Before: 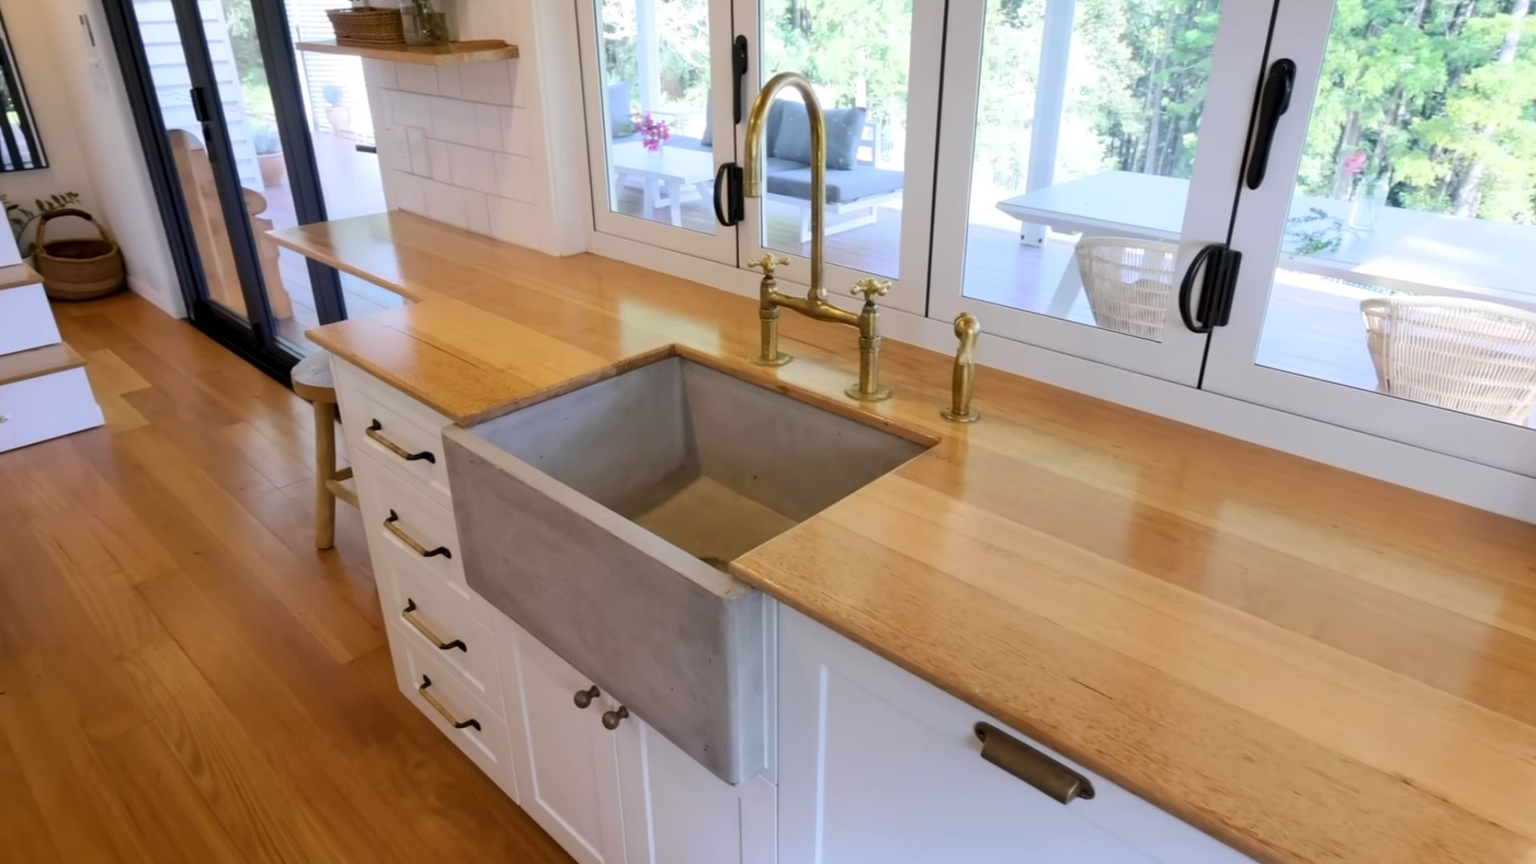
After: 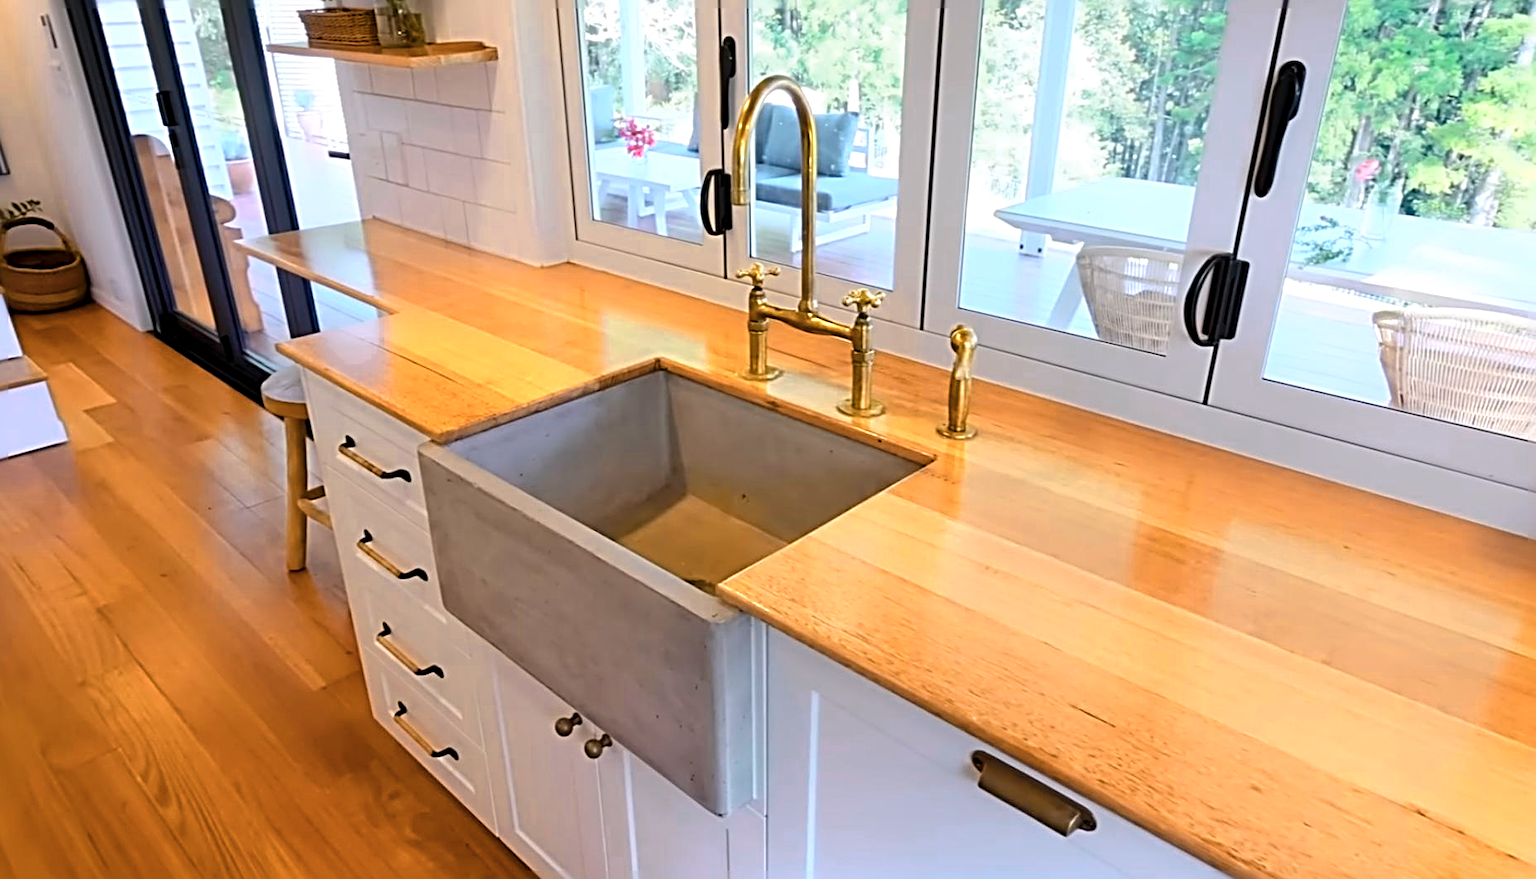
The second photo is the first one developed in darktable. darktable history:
crop and rotate: left 2.637%, right 1.14%, bottom 2.113%
sharpen: radius 3.652, amount 0.946
color balance rgb: linear chroma grading › global chroma 14.975%, perceptual saturation grading › global saturation 19.717%, global vibrance 23.5%
color zones: curves: ch0 [(0.018, 0.548) (0.224, 0.64) (0.425, 0.447) (0.675, 0.575) (0.732, 0.579)]; ch1 [(0.066, 0.487) (0.25, 0.5) (0.404, 0.43) (0.75, 0.421) (0.956, 0.421)]; ch2 [(0.044, 0.561) (0.215, 0.465) (0.399, 0.544) (0.465, 0.548) (0.614, 0.447) (0.724, 0.43) (0.882, 0.623) (0.956, 0.632)]
tone equalizer: on, module defaults
